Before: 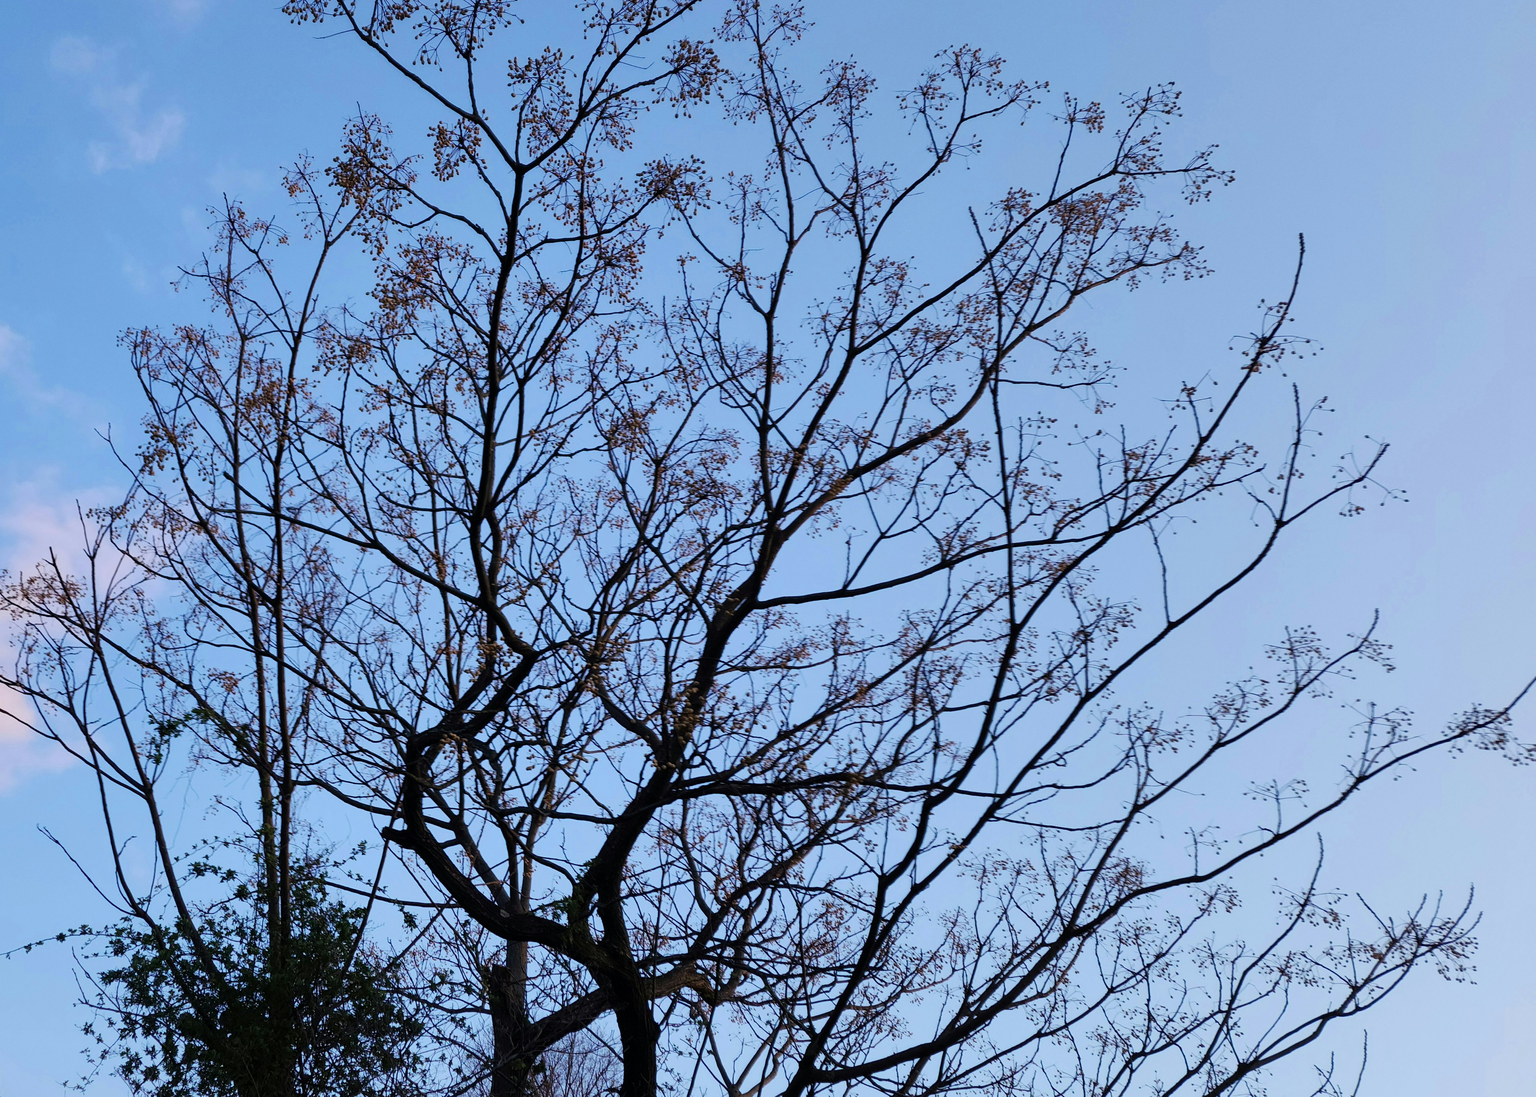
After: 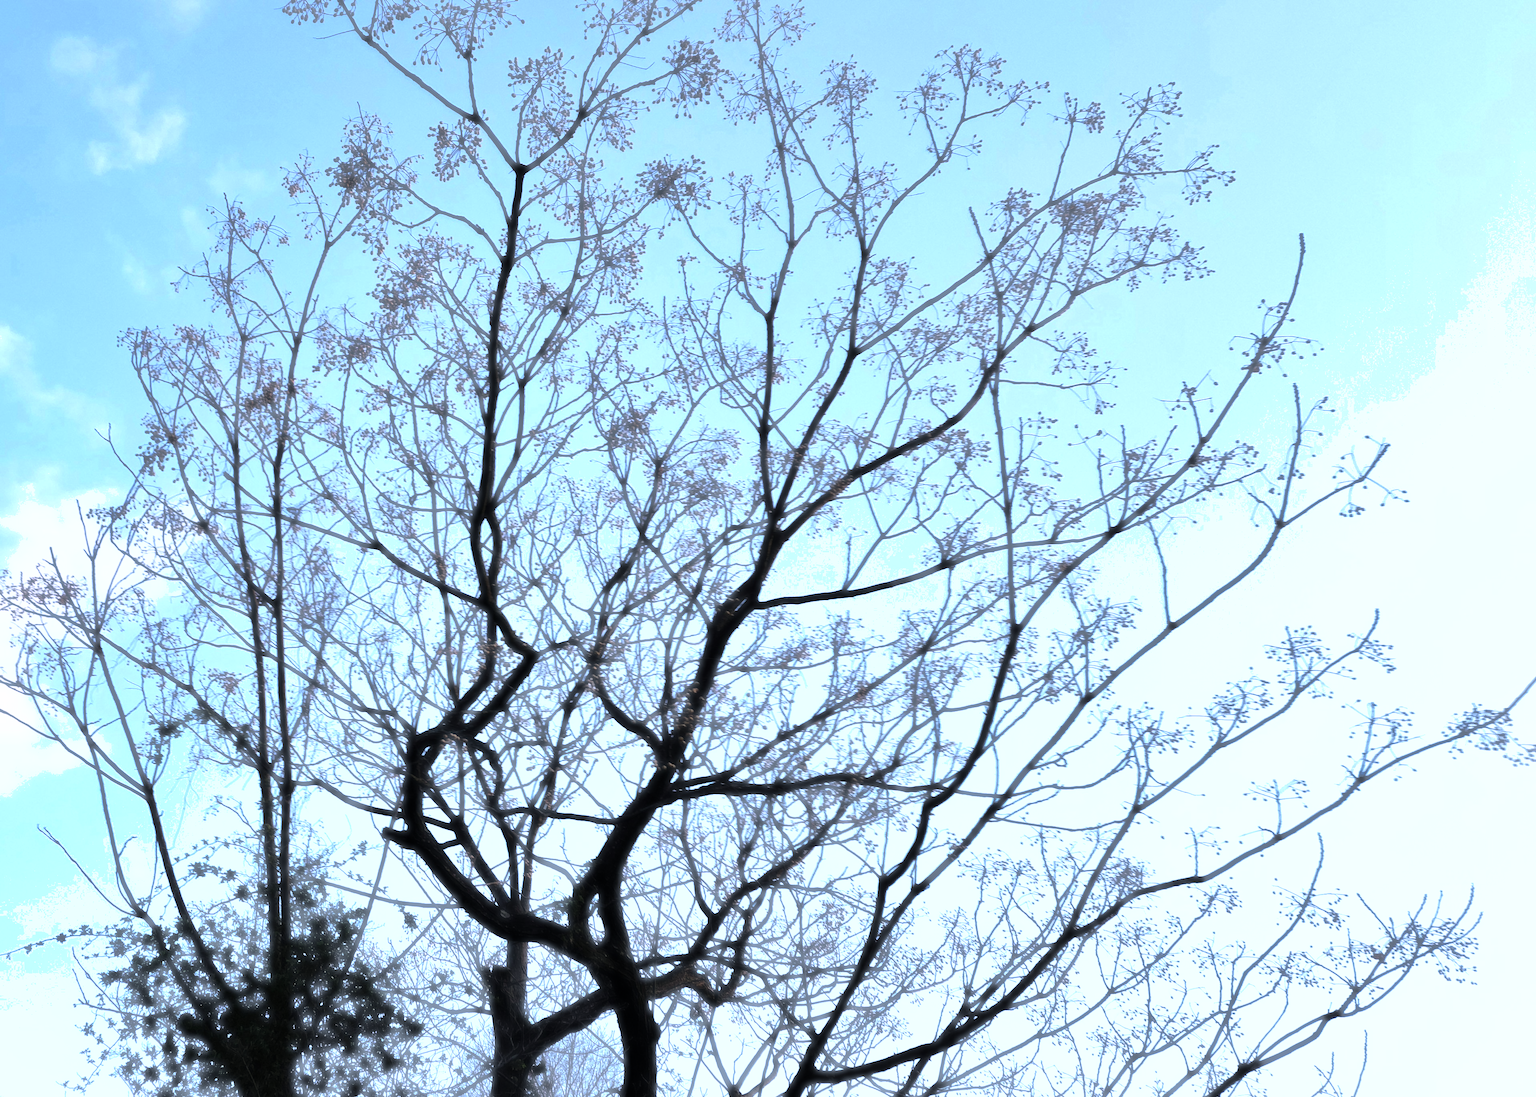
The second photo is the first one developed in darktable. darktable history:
tone equalizer: -8 EV -1.08 EV, -7 EV -1.01 EV, -6 EV -0.867 EV, -5 EV -0.578 EV, -3 EV 0.578 EV, -2 EV 0.867 EV, -1 EV 1.01 EV, +0 EV 1.08 EV, edges refinement/feathering 500, mask exposure compensation -1.57 EV, preserve details no
shadows and highlights: shadows 30
haze removal: strength -0.9, distance 0.225, compatibility mode true, adaptive false
